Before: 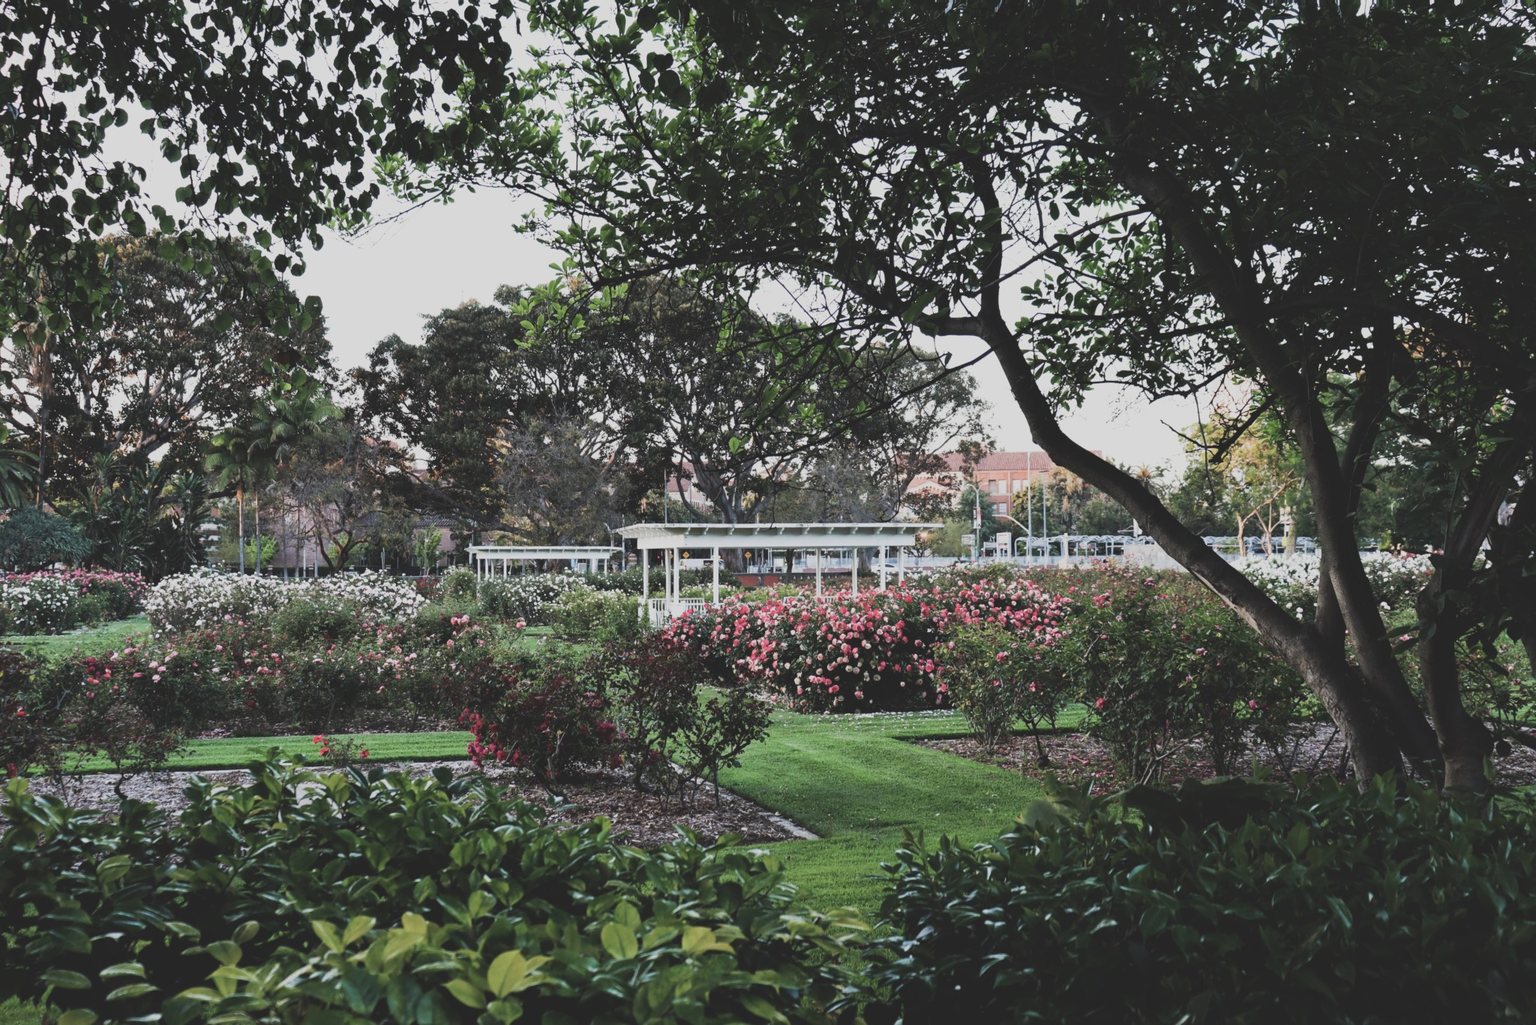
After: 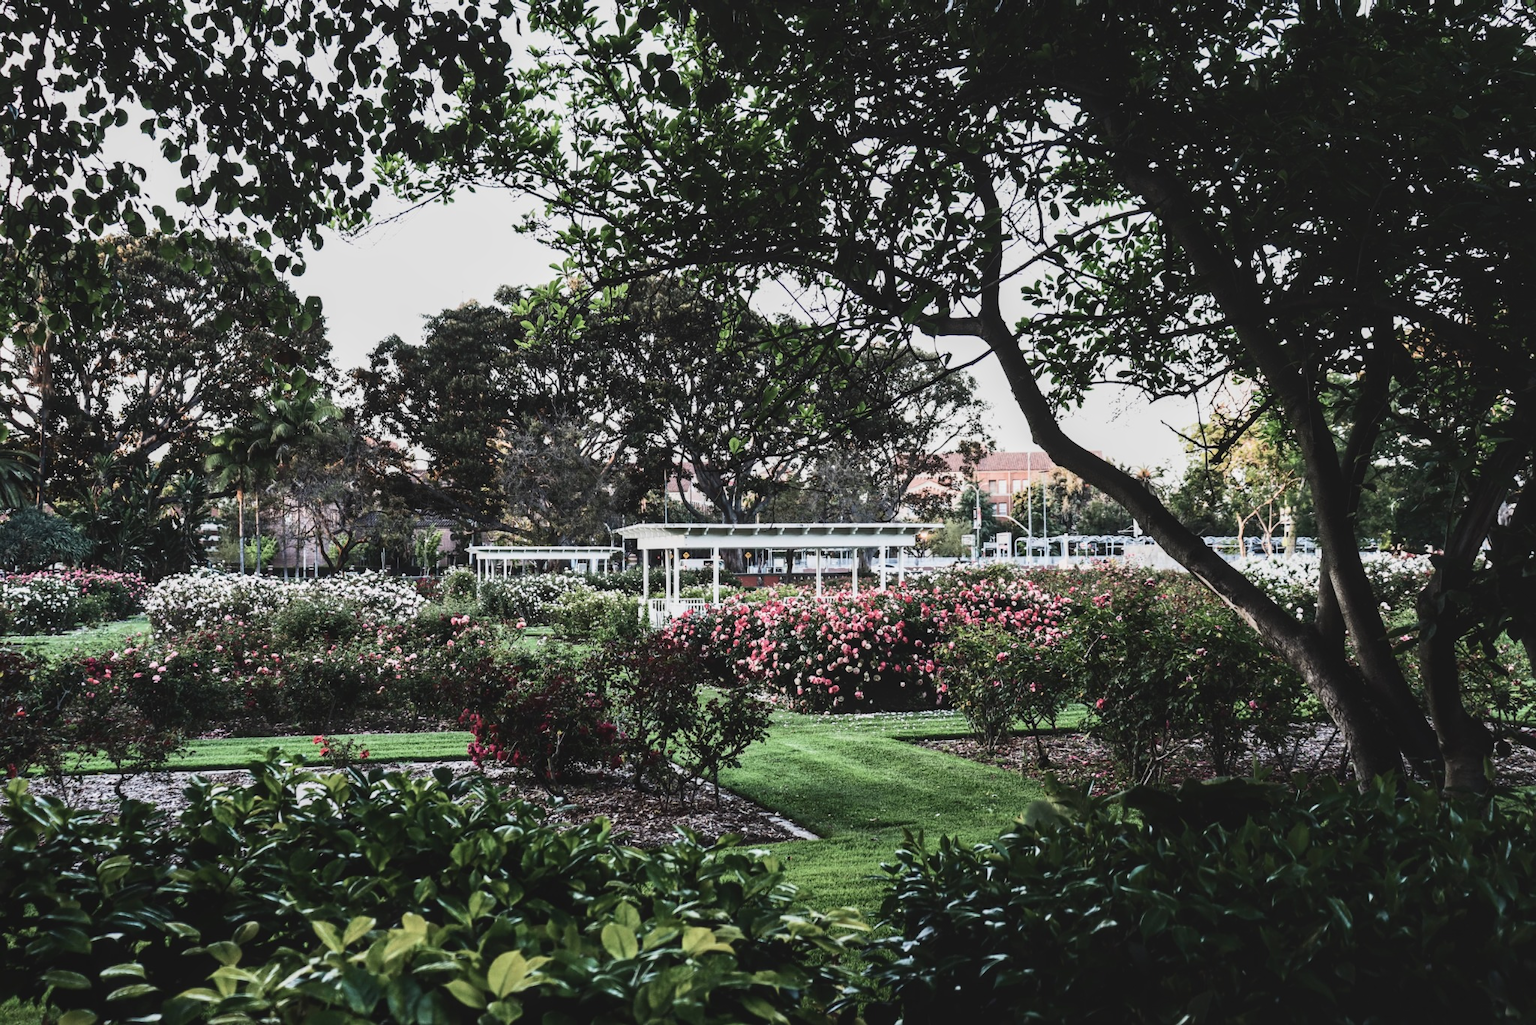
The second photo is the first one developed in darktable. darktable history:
local contrast: on, module defaults
contrast brightness saturation: contrast 0.28
